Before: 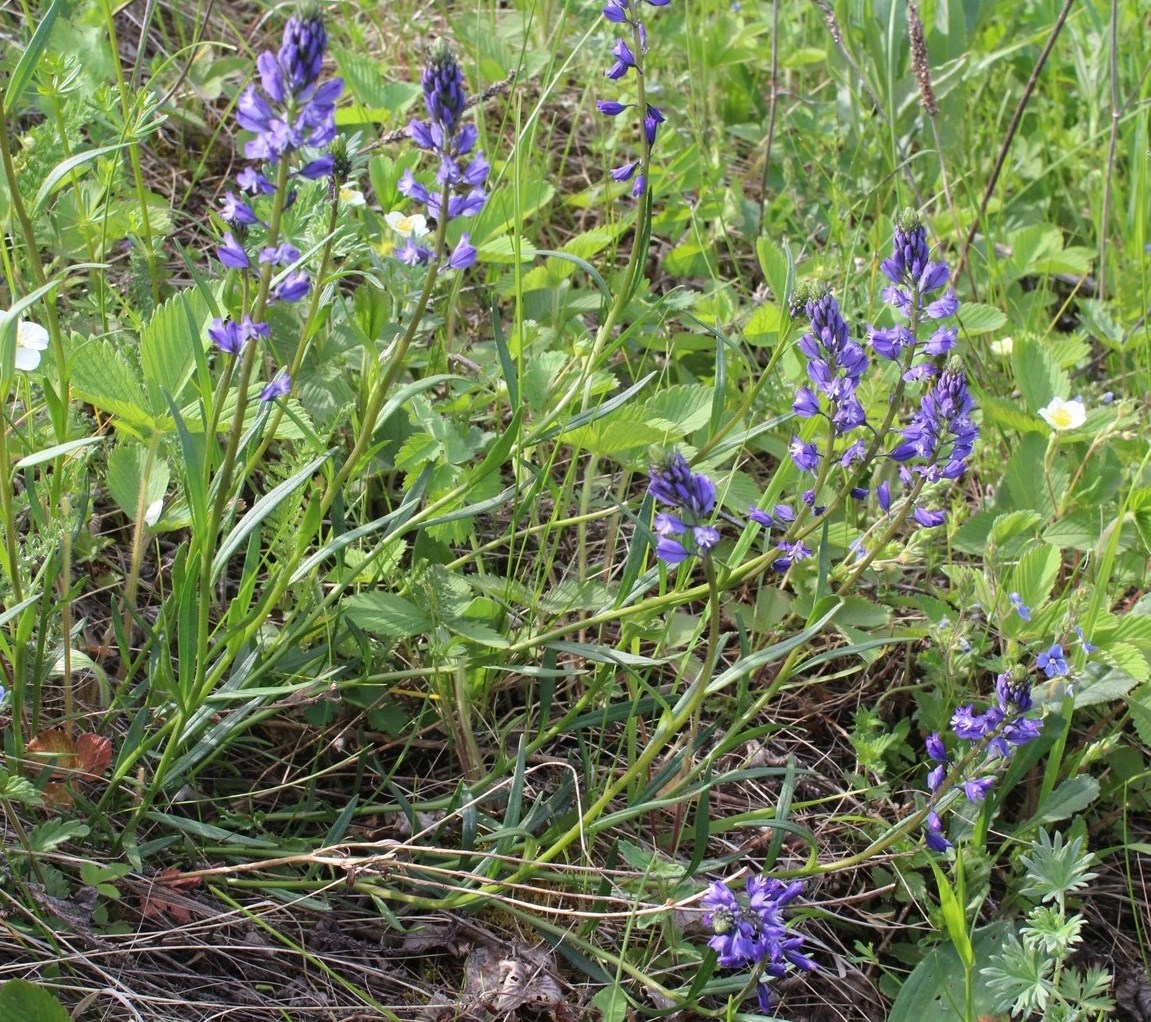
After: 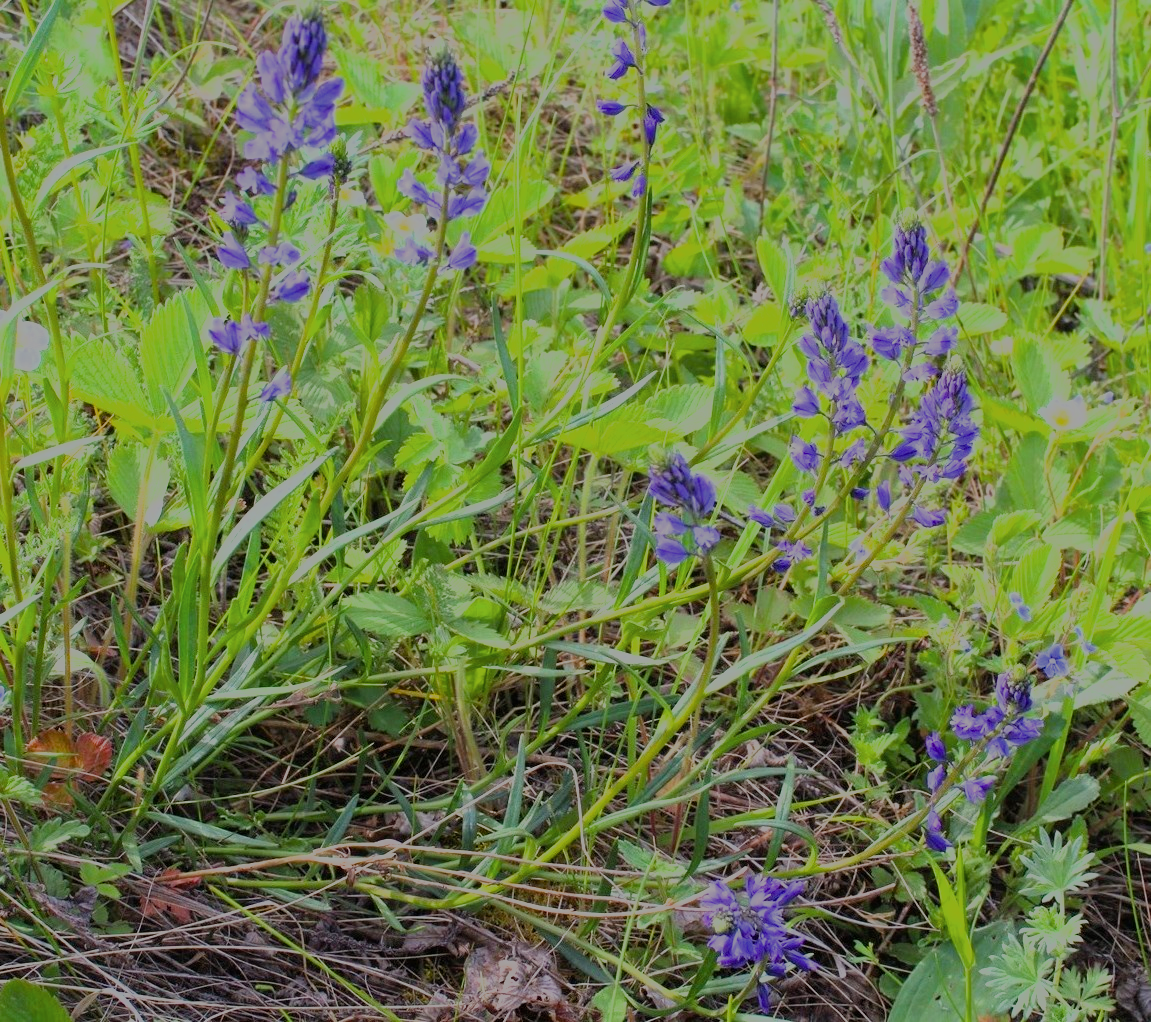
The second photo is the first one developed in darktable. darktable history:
filmic rgb: black relative exposure -12.98 EV, white relative exposure 4.03 EV, target white luminance 85.108%, hardness 6.3, latitude 43.07%, contrast 0.853, shadows ↔ highlights balance 9.02%
color correction: highlights a* 0.073, highlights b* -0.345
color balance rgb: perceptual saturation grading › global saturation 25.819%, perceptual brilliance grading › global brilliance 2.699%, perceptual brilliance grading › highlights -2.387%, perceptual brilliance grading › shadows 3.841%, global vibrance 20%
color zones: curves: ch0 [(0.25, 0.5) (0.463, 0.627) (0.484, 0.637) (0.75, 0.5)]
tone equalizer: -7 EV 0.092 EV
